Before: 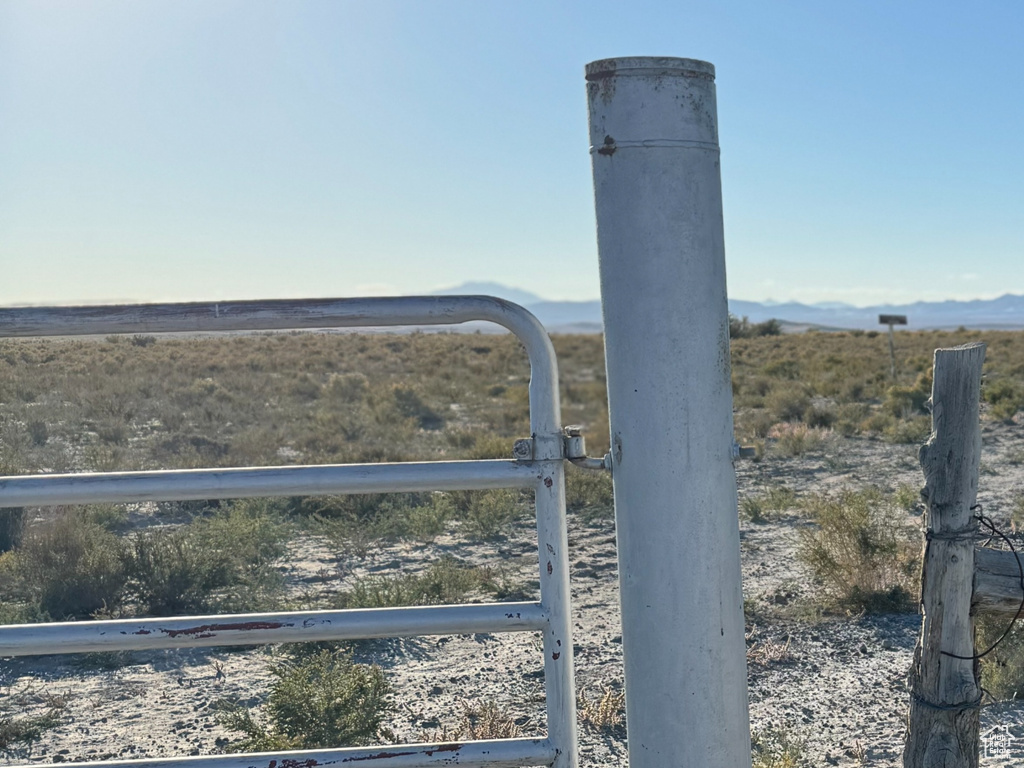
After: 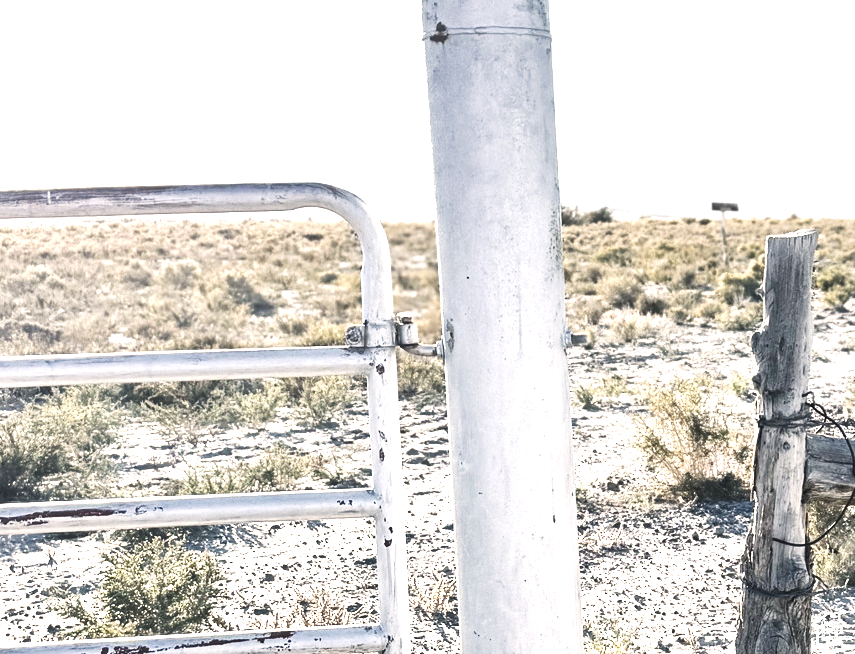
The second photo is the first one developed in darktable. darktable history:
exposure: black level correction -0.005, exposure 0.626 EV, compensate exposure bias true, compensate highlight preservation false
crop: left 16.414%, top 14.748%
color balance rgb: highlights gain › chroma 2.044%, highlights gain › hue 72.86°, perceptual saturation grading › global saturation 8.857%, perceptual brilliance grading › highlights 74.397%, perceptual brilliance grading › shadows -30.164%
tone curve: curves: ch0 [(0, 0) (0.003, 0.01) (0.011, 0.015) (0.025, 0.023) (0.044, 0.038) (0.069, 0.058) (0.1, 0.093) (0.136, 0.134) (0.177, 0.176) (0.224, 0.221) (0.277, 0.282) (0.335, 0.36) (0.399, 0.438) (0.468, 0.54) (0.543, 0.632) (0.623, 0.724) (0.709, 0.814) (0.801, 0.885) (0.898, 0.947) (1, 1)], preserve colors none
color correction: highlights a* 5.57, highlights b* 5.16, saturation 0.682
